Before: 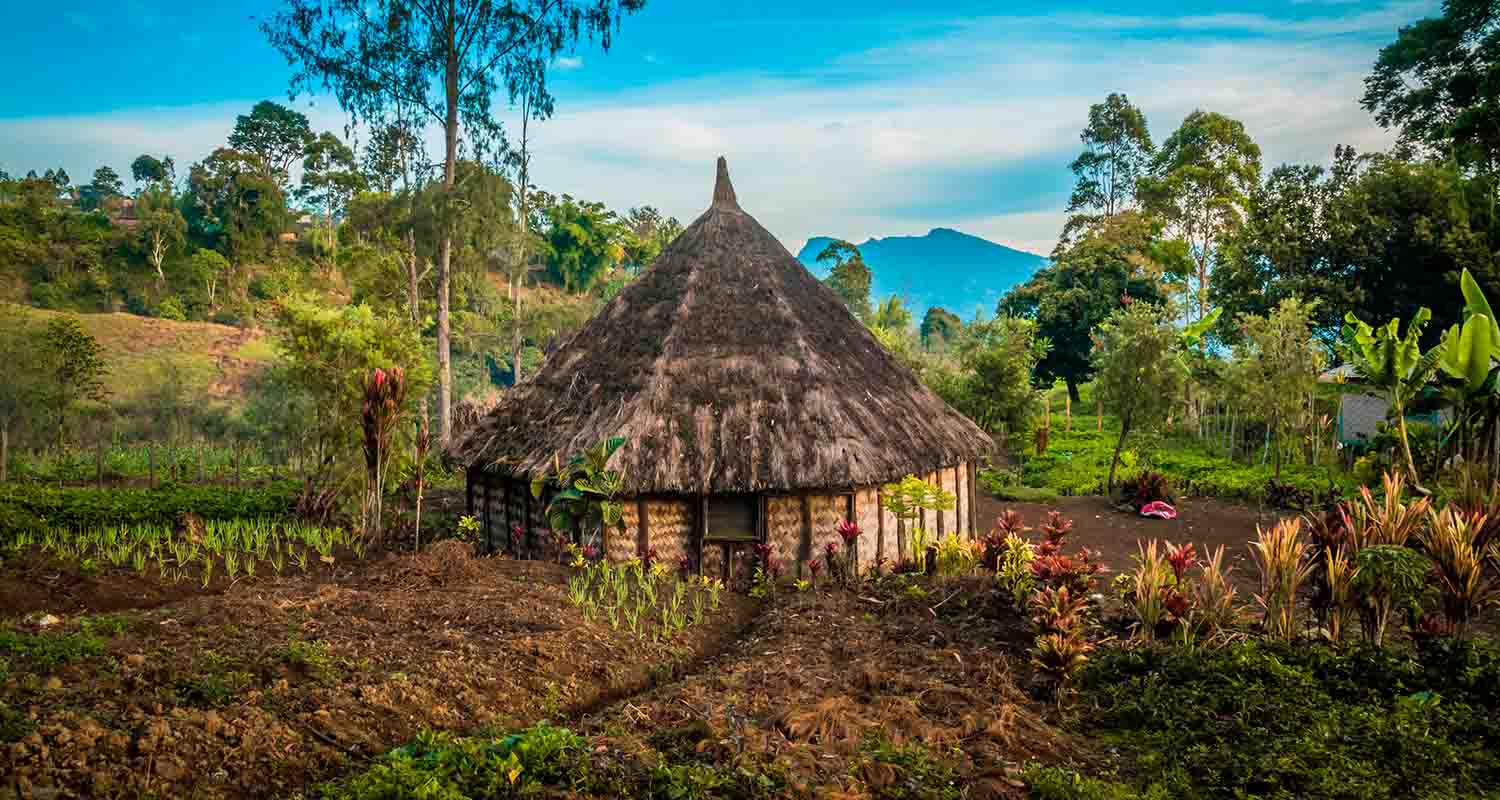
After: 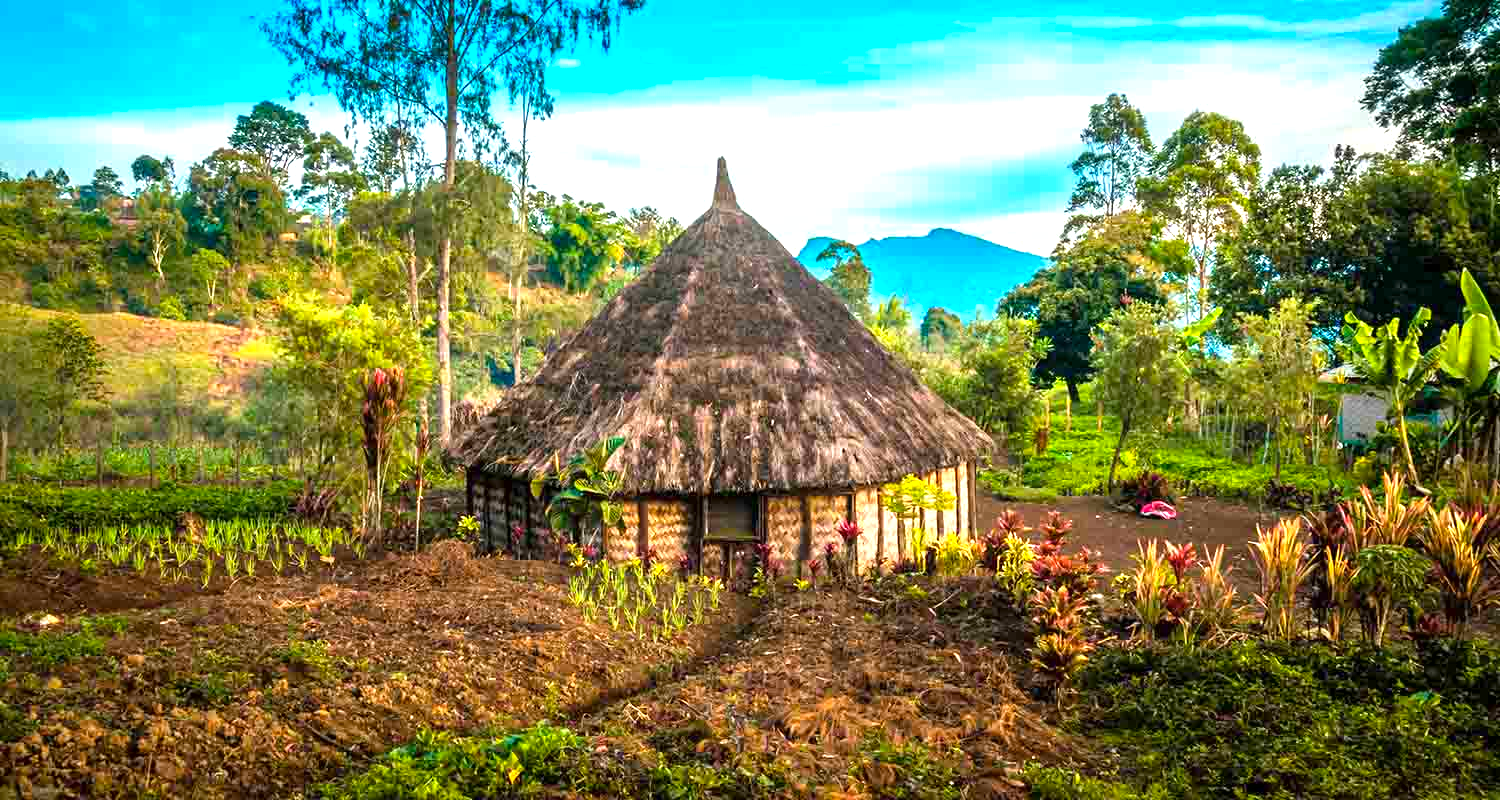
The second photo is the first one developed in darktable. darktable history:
color balance rgb: perceptual saturation grading › global saturation 0.6%, global vibrance 20%
exposure: exposure 1 EV, compensate highlight preservation false
